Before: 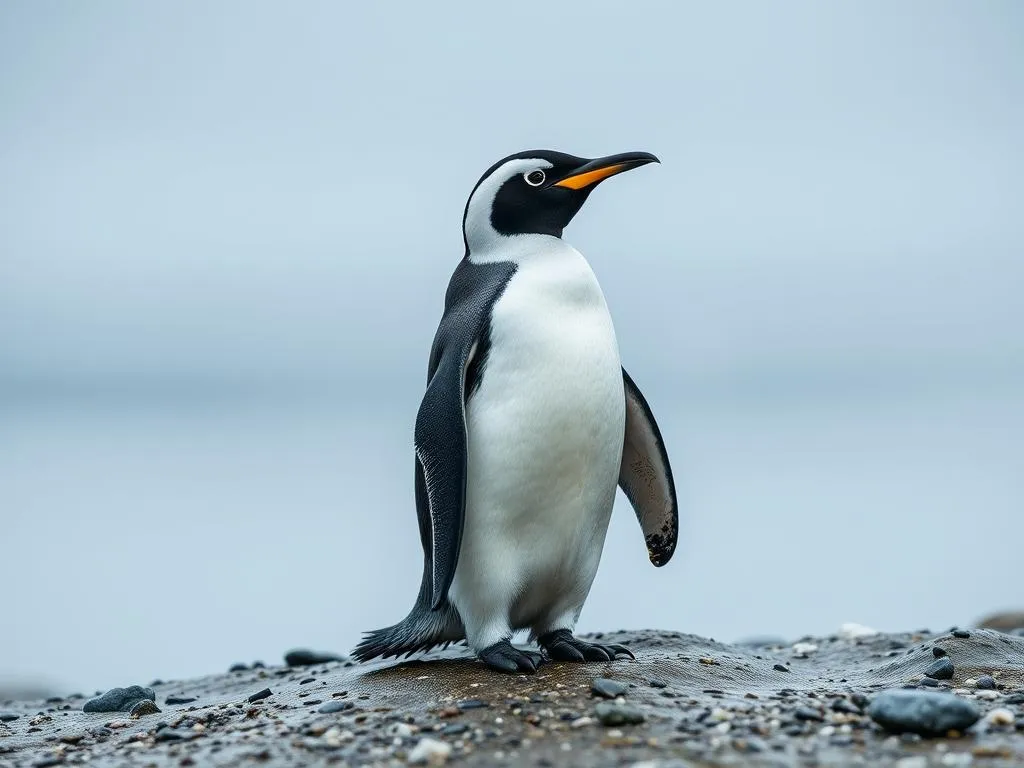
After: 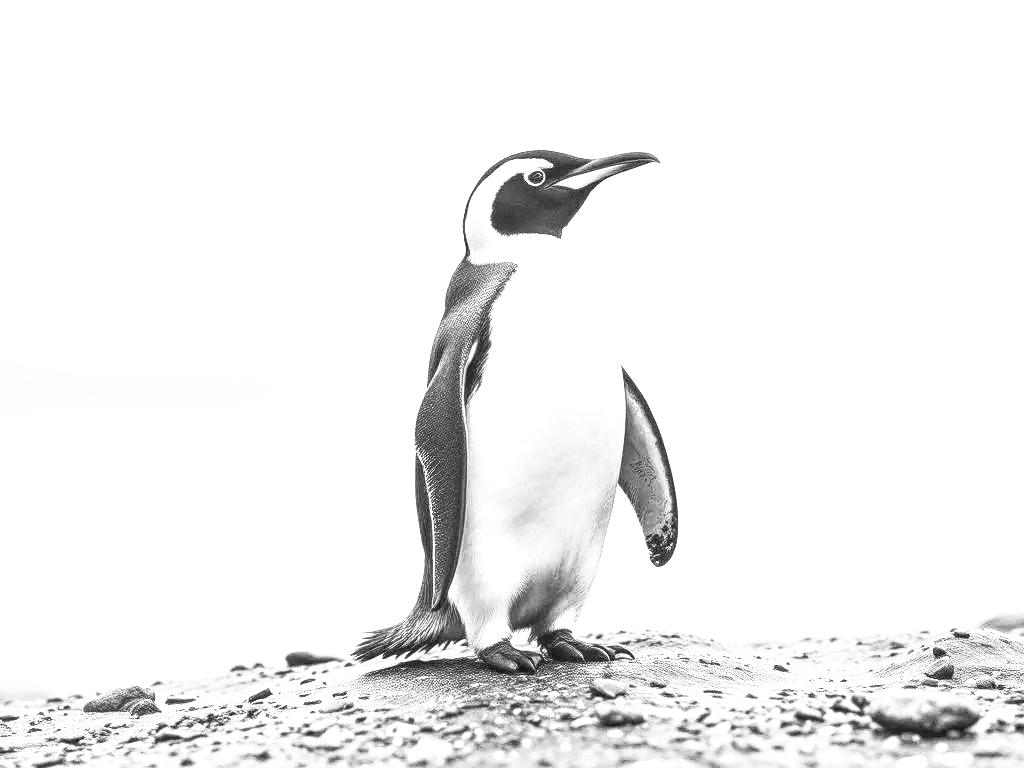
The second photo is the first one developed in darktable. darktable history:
contrast brightness saturation: contrast 0.53, brightness 0.47, saturation -1
exposure: black level correction 0.001, exposure 1.116 EV, compensate highlight preservation false
grain: coarseness 0.09 ISO
local contrast: highlights 74%, shadows 55%, detail 176%, midtone range 0.207
